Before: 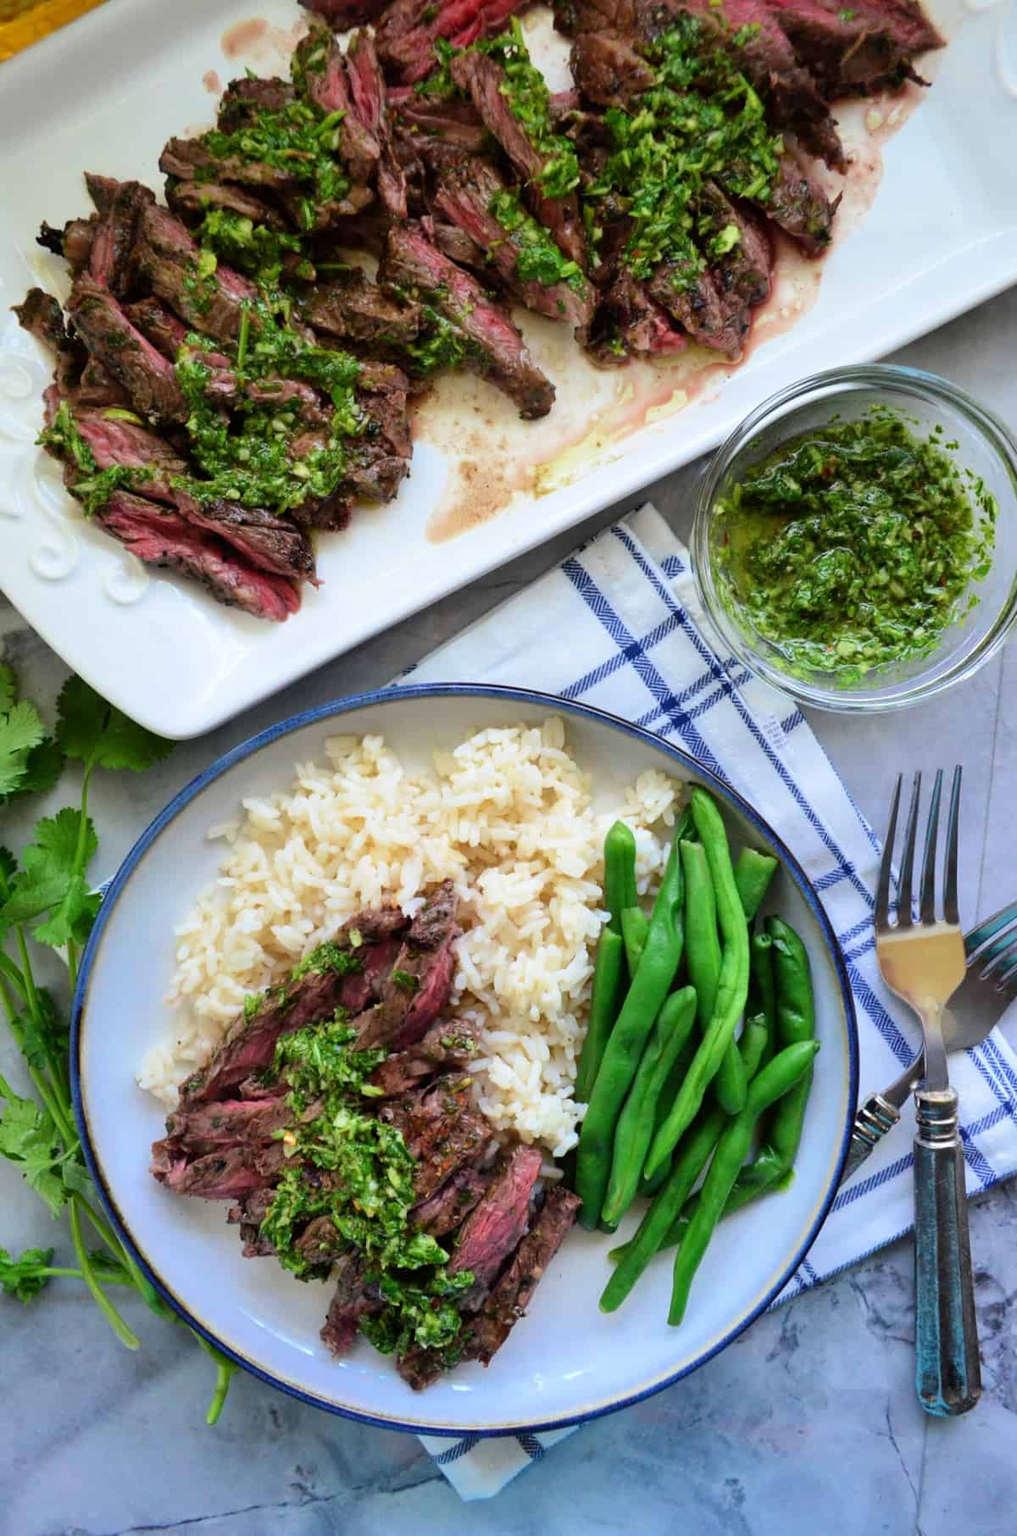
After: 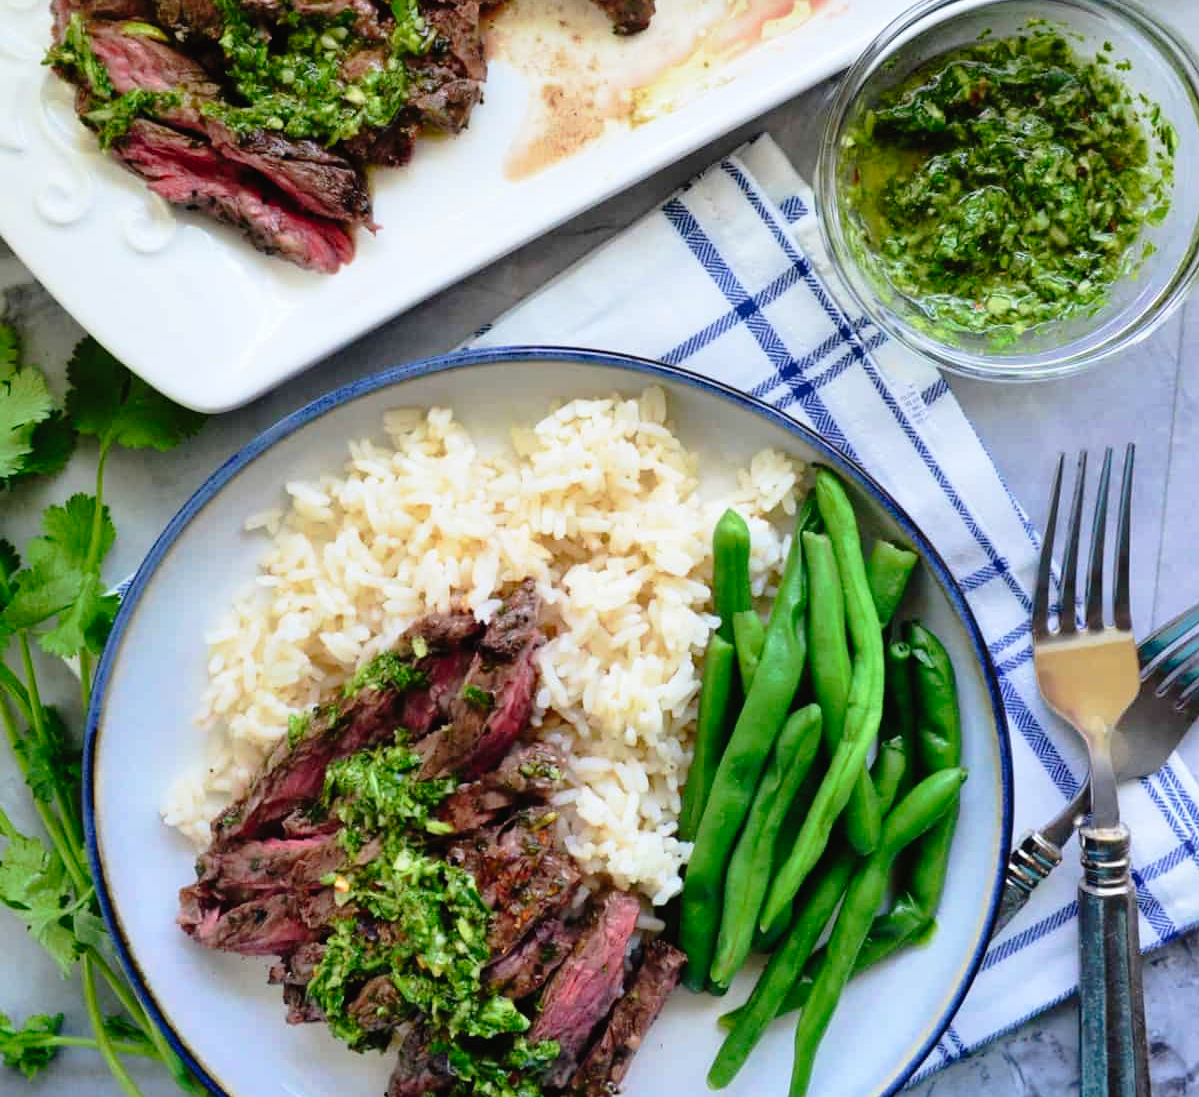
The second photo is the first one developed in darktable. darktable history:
tone curve: curves: ch0 [(0, 0.013) (0.117, 0.081) (0.257, 0.259) (0.408, 0.45) (0.611, 0.64) (0.81, 0.857) (1, 1)]; ch1 [(0, 0) (0.287, 0.198) (0.501, 0.506) (0.56, 0.584) (0.715, 0.741) (0.976, 0.992)]; ch2 [(0, 0) (0.369, 0.362) (0.5, 0.5) (0.537, 0.547) (0.59, 0.603) (0.681, 0.754) (1, 1)], preserve colors none
crop and rotate: top 25.438%, bottom 14.039%
